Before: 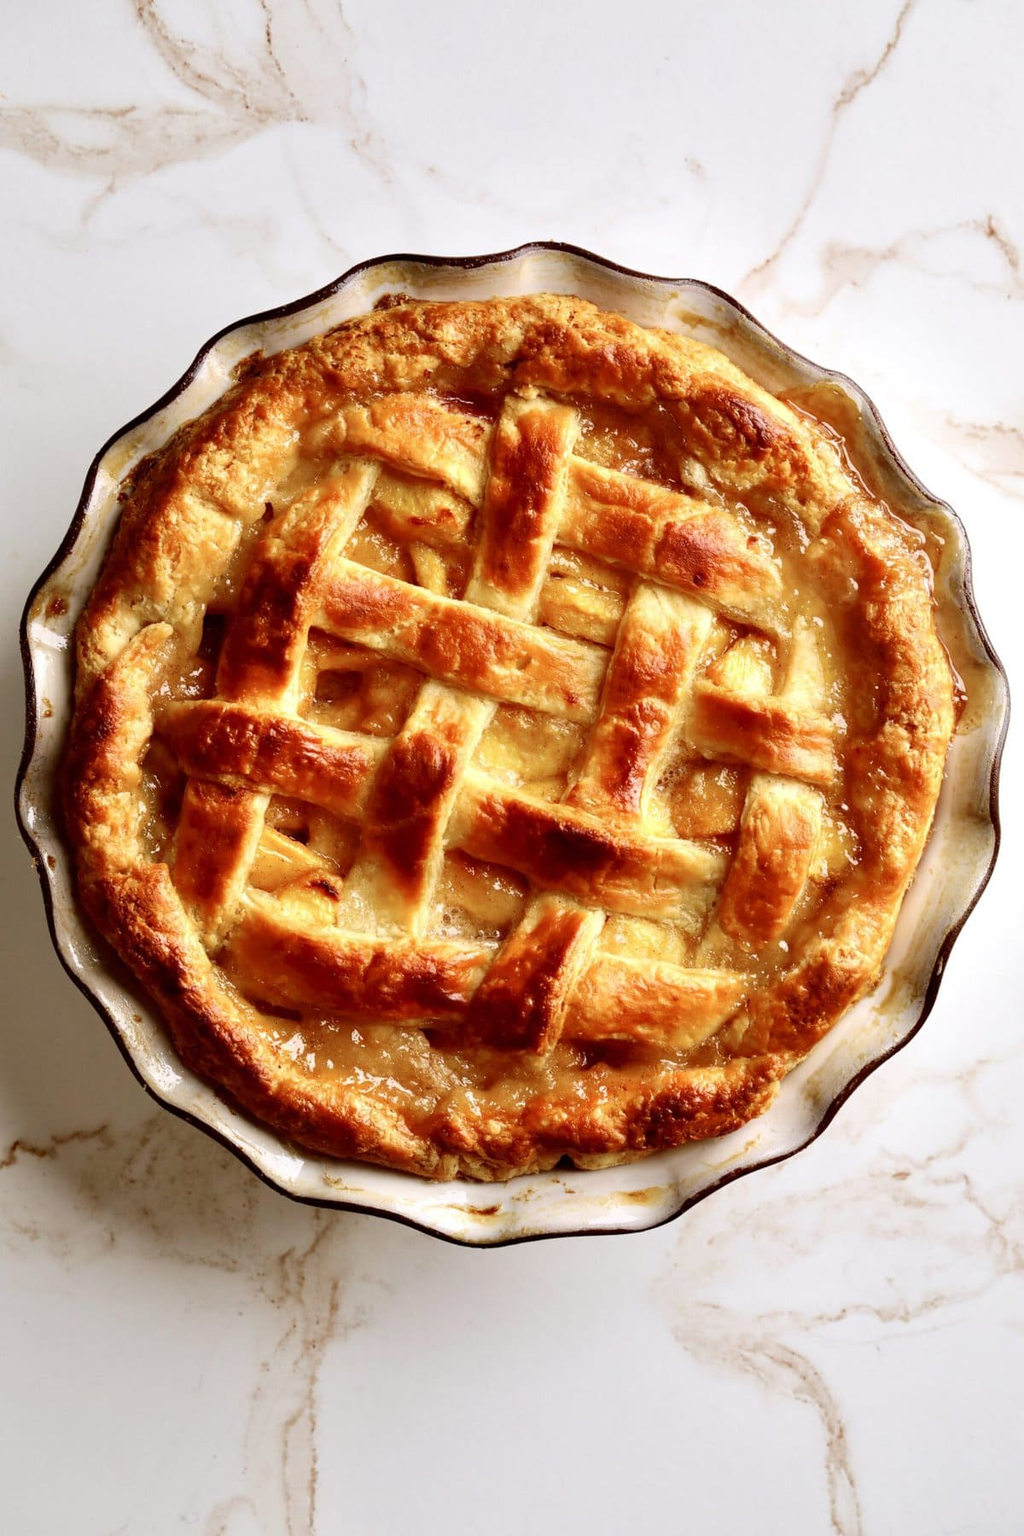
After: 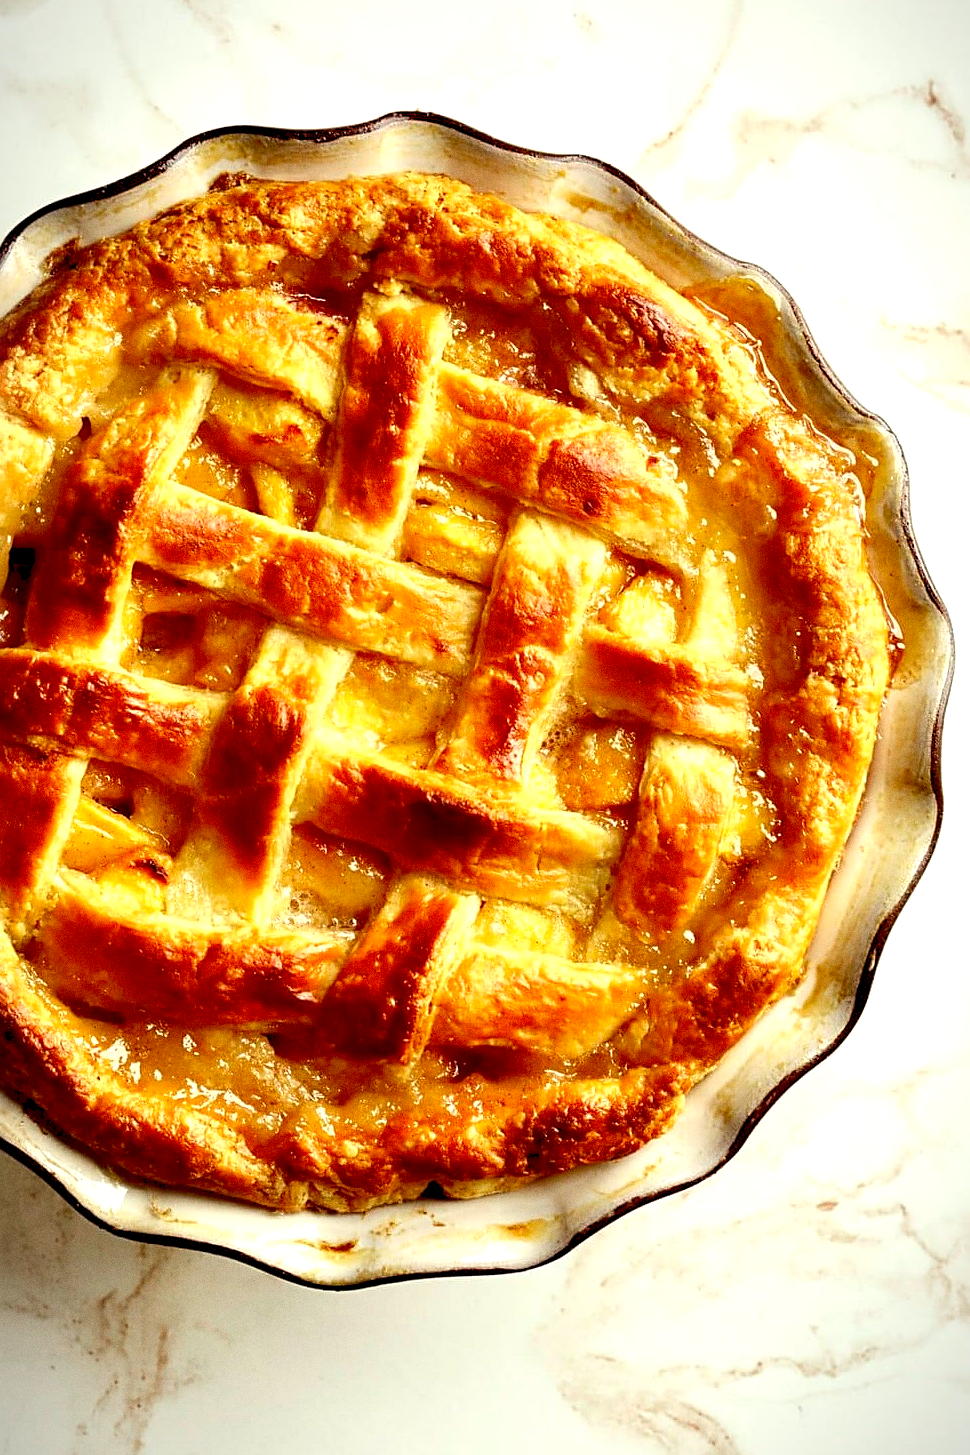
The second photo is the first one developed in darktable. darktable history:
exposure: black level correction 0.005, exposure 0.417 EV, compensate highlight preservation false
vignetting: fall-off start 100%, fall-off radius 64.94%, automatic ratio true, unbound false
grain: coarseness 3.21 ISO
sharpen: on, module defaults
crop: left 19.159%, top 9.58%, bottom 9.58%
color correction: highlights a* -5.94, highlights b* 11.19
